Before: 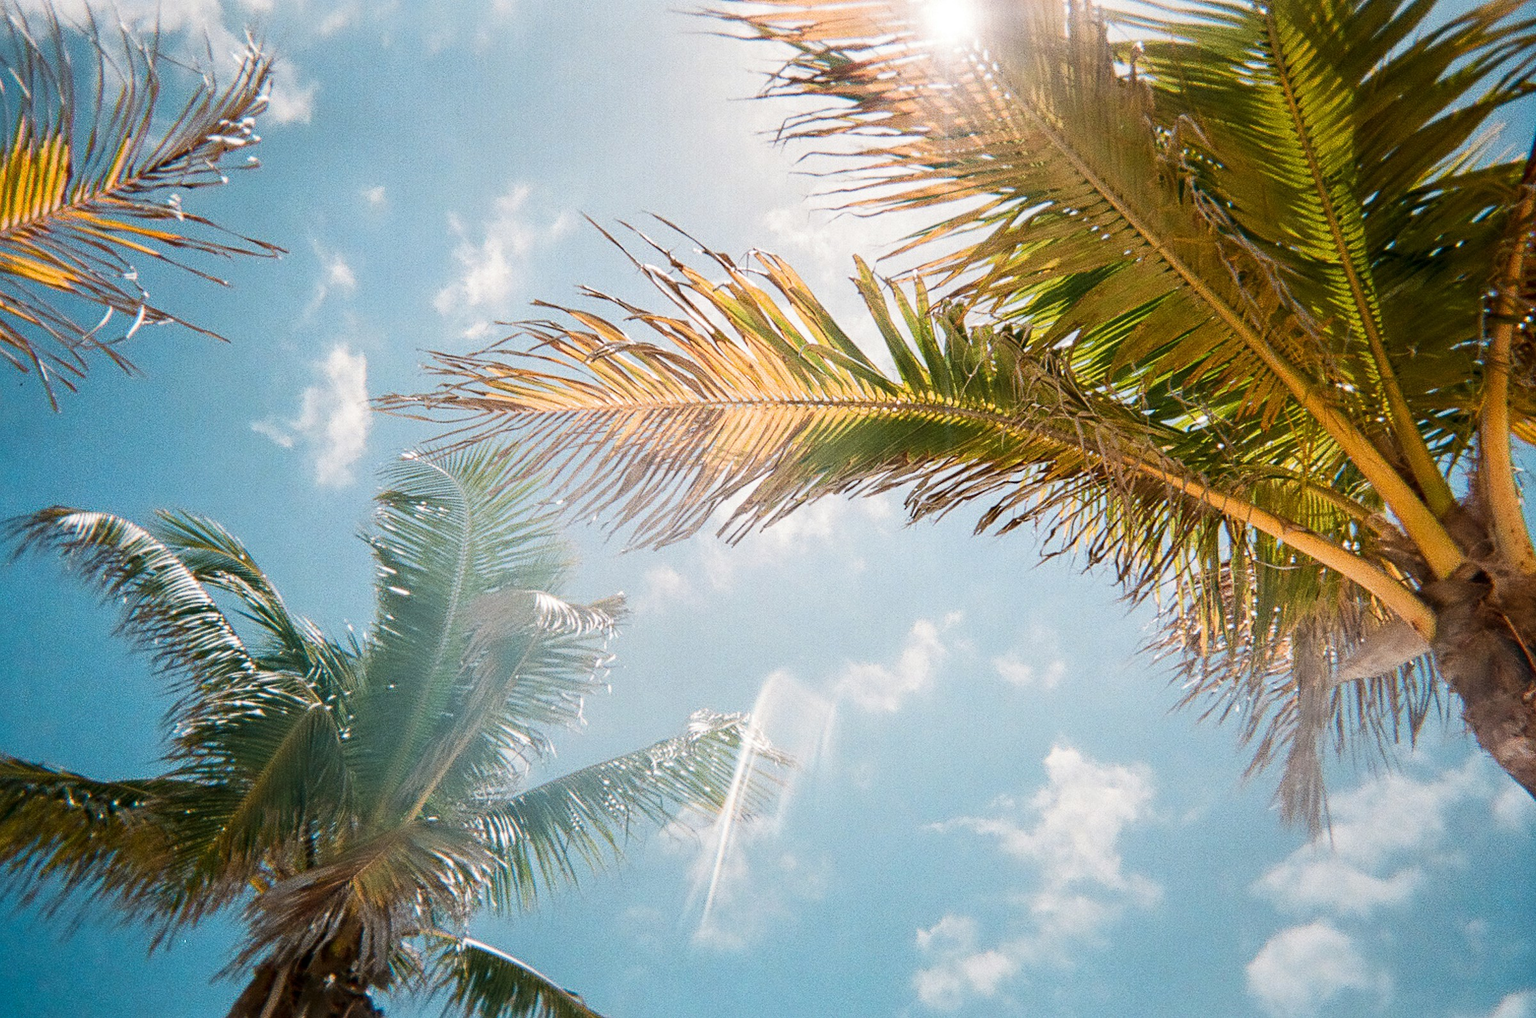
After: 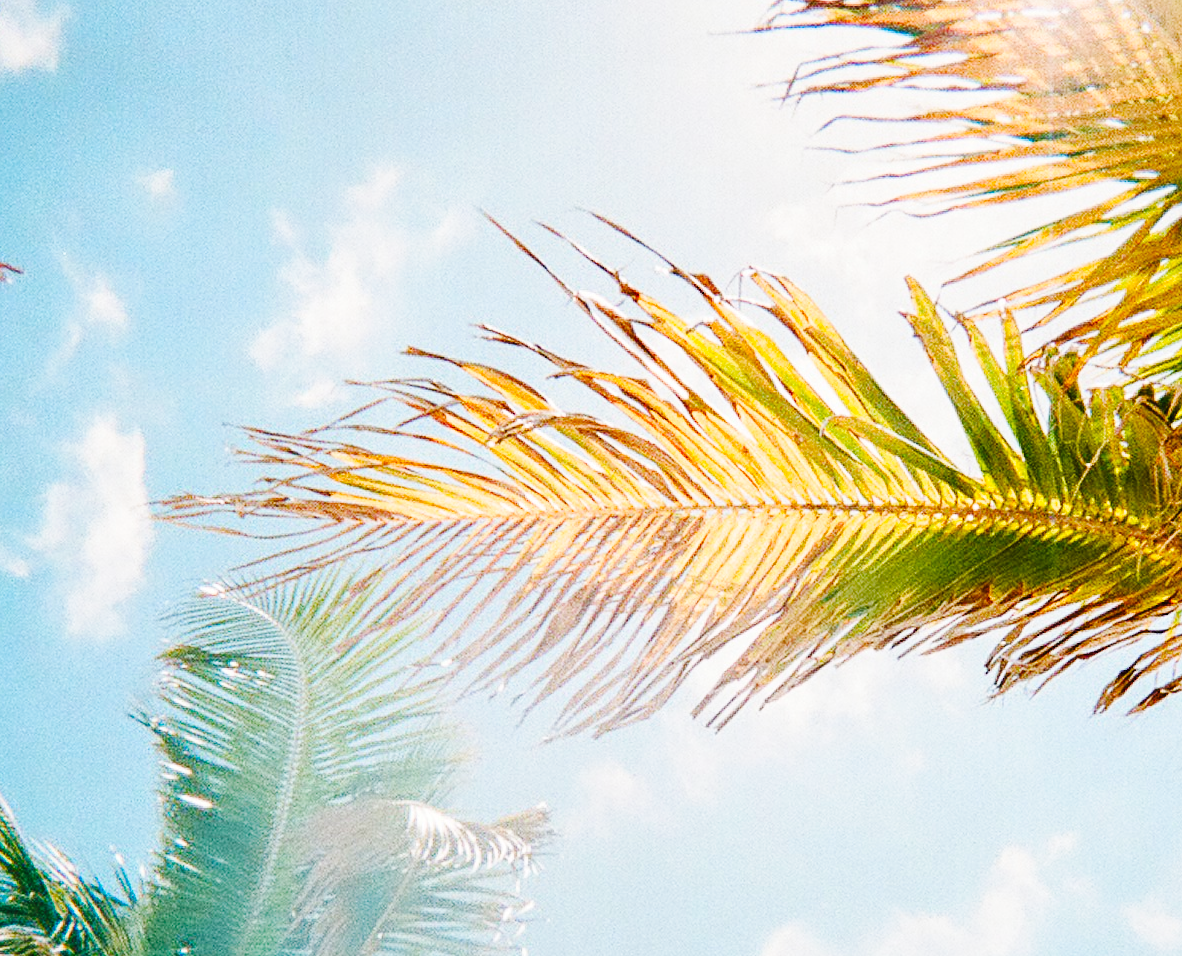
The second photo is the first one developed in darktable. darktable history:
base curve: curves: ch0 [(0, 0) (0.036, 0.025) (0.121, 0.166) (0.206, 0.329) (0.605, 0.79) (1, 1)], preserve colors none
color balance rgb: perceptual saturation grading › global saturation 35%, perceptual saturation grading › highlights -30%, perceptual saturation grading › shadows 35%, perceptual brilliance grading › global brilliance 3%, perceptual brilliance grading › highlights -3%, perceptual brilliance grading › shadows 3%
crop: left 17.835%, top 7.675%, right 32.881%, bottom 32.213%
contrast brightness saturation: contrast 0.03, brightness 0.06, saturation 0.13
